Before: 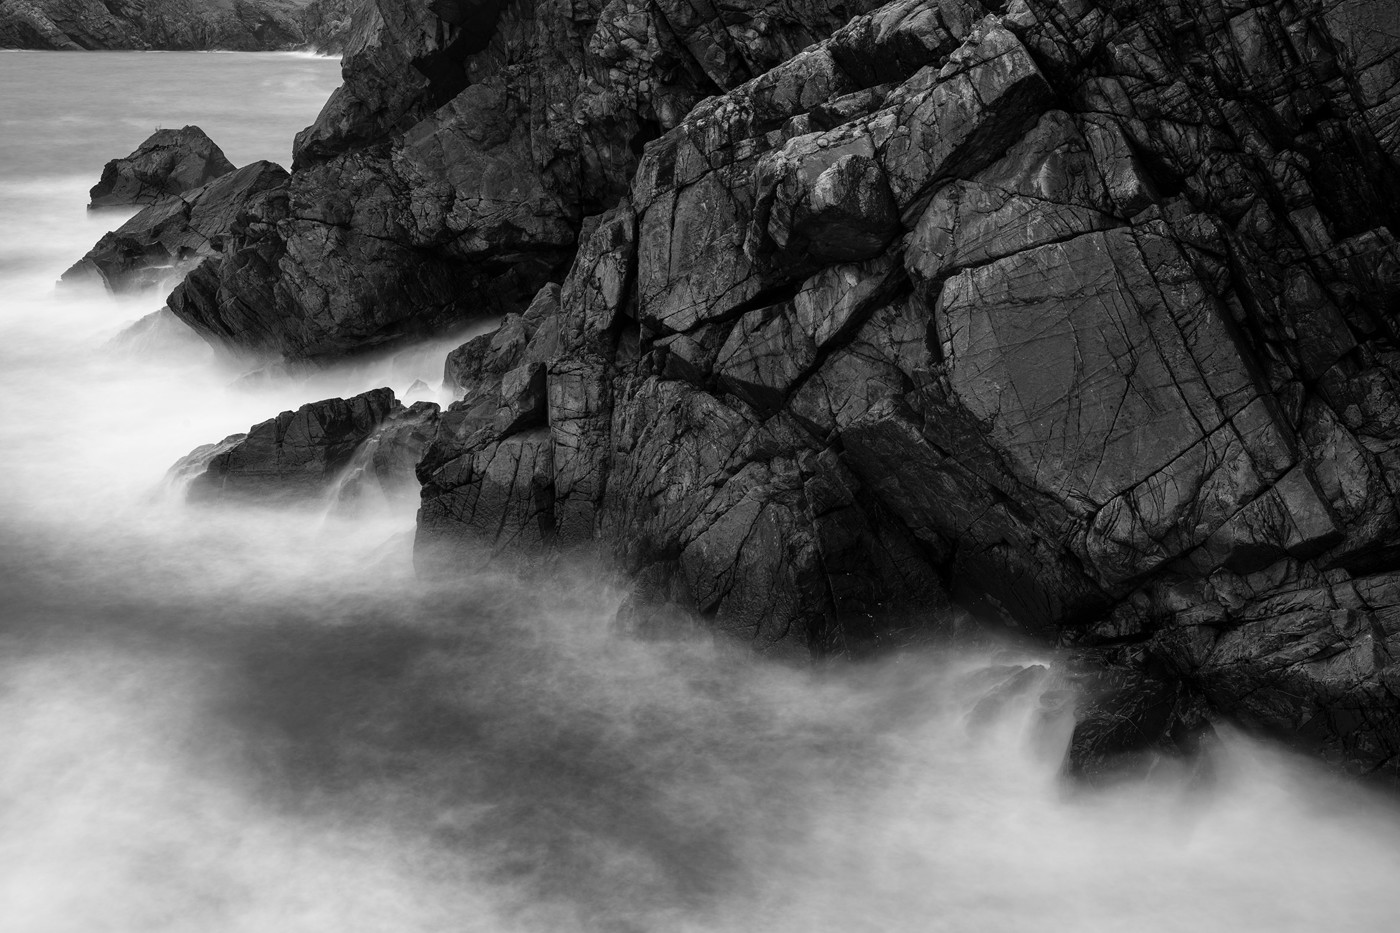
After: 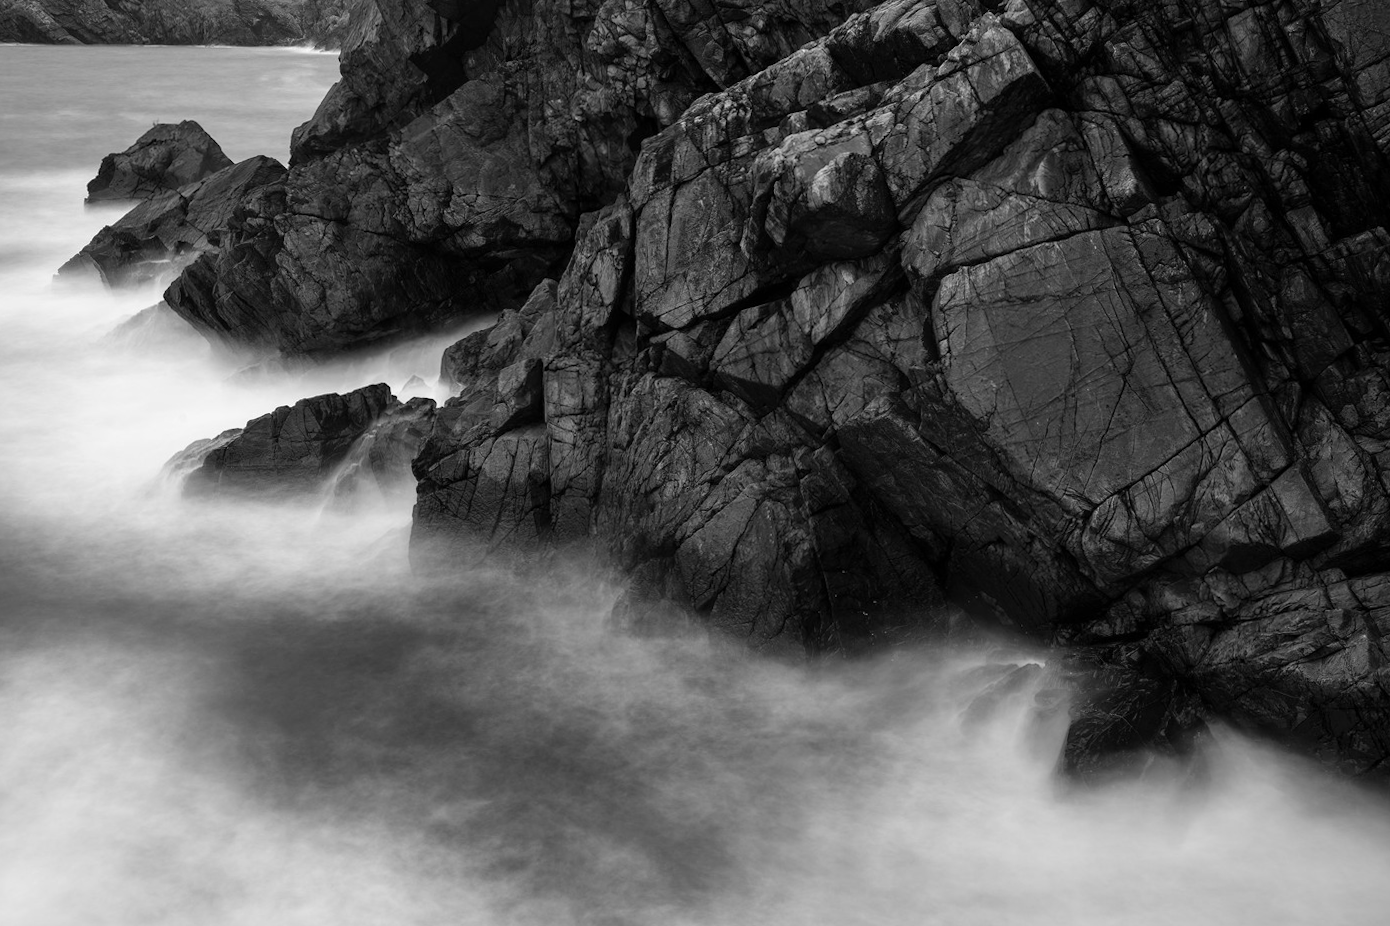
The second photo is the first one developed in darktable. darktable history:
crop and rotate: angle -0.271°
color zones: curves: ch0 [(0, 0.613) (0.01, 0.613) (0.245, 0.448) (0.498, 0.529) (0.642, 0.665) (0.879, 0.777) (0.99, 0.613)]; ch1 [(0, 0.035) (0.121, 0.189) (0.259, 0.197) (0.415, 0.061) (0.589, 0.022) (0.732, 0.022) (0.857, 0.026) (0.991, 0.053)]
contrast brightness saturation: saturation -0.152
